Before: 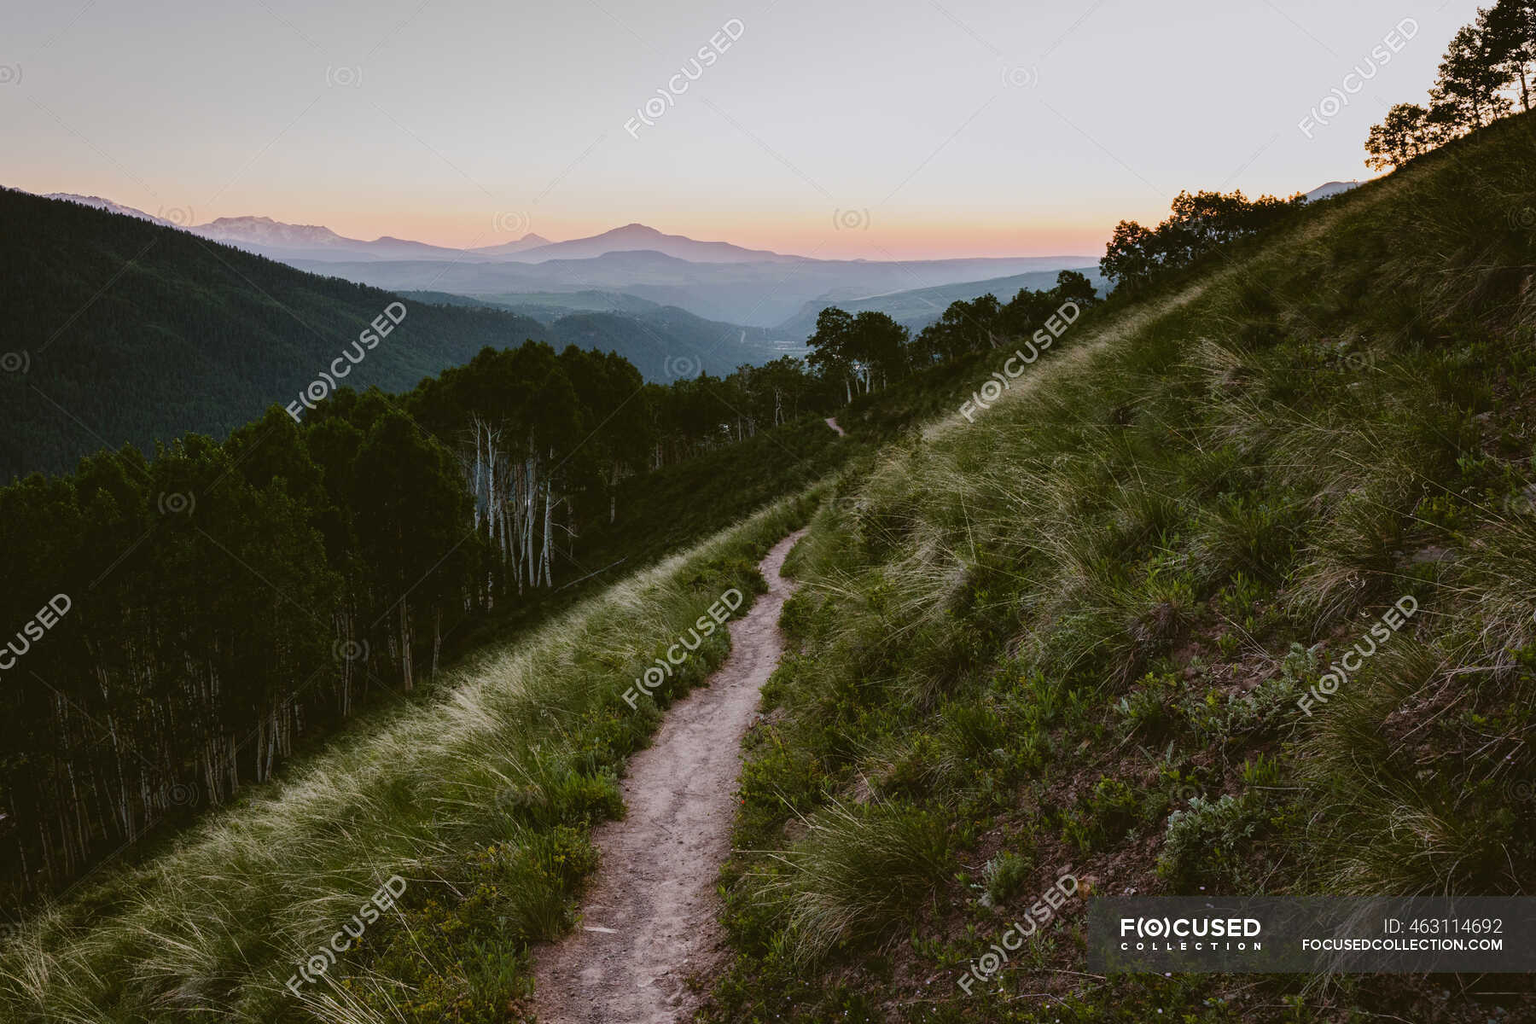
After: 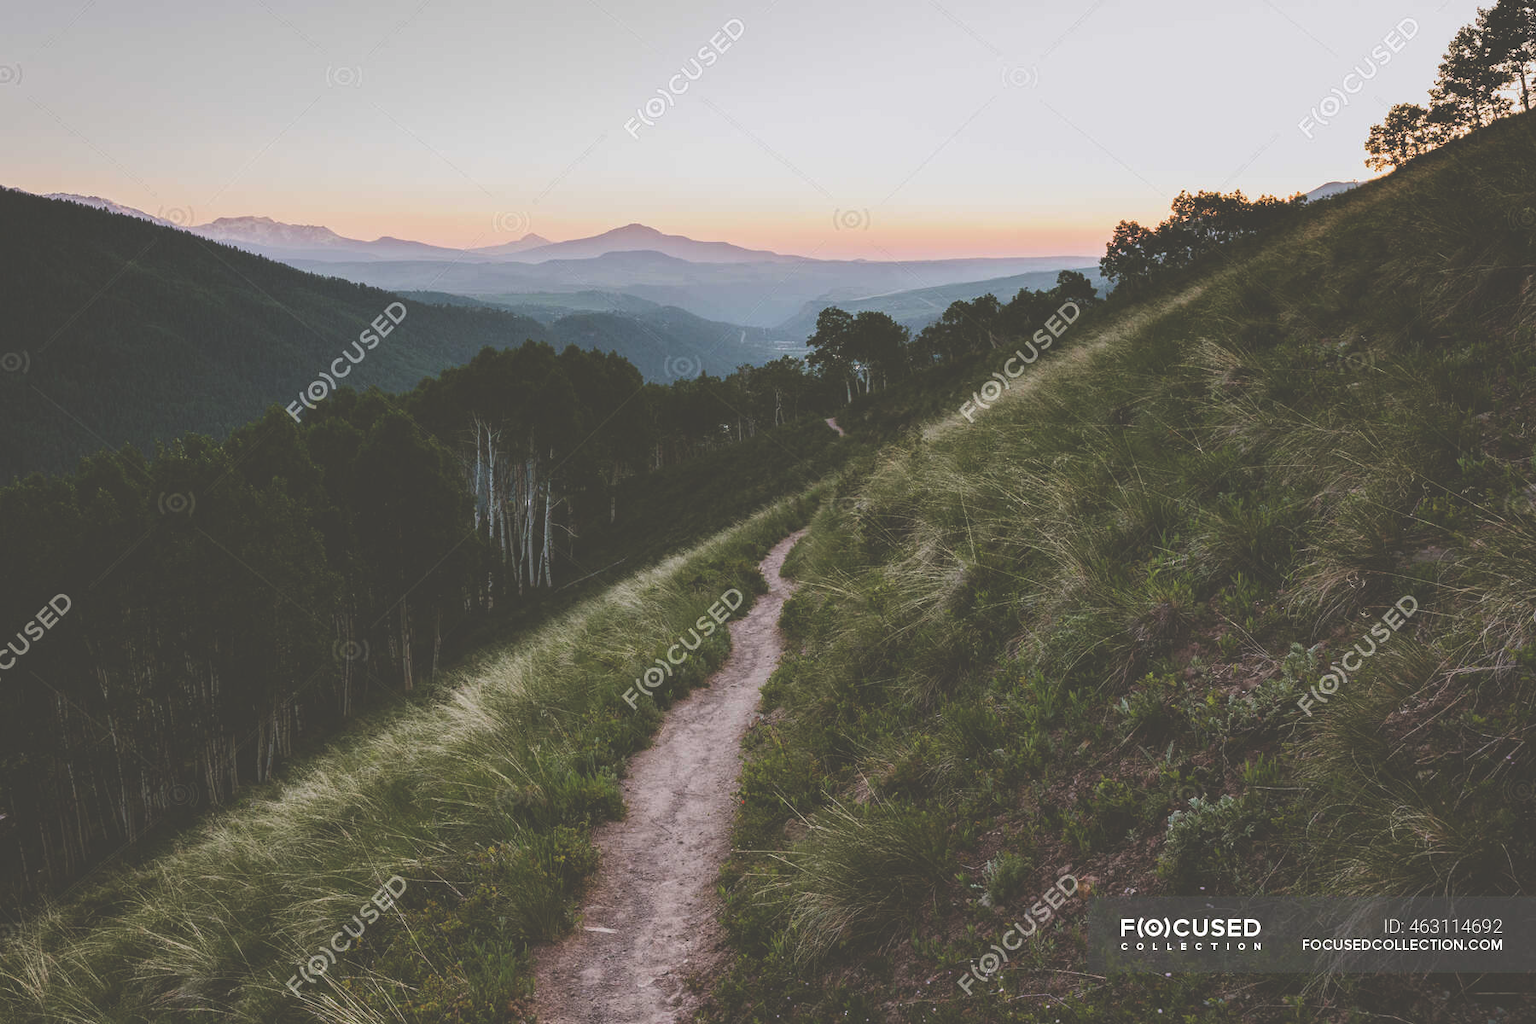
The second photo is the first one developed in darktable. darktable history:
exposure: black level correction -0.04, exposure 0.06 EV, compensate exposure bias true, compensate highlight preservation false
